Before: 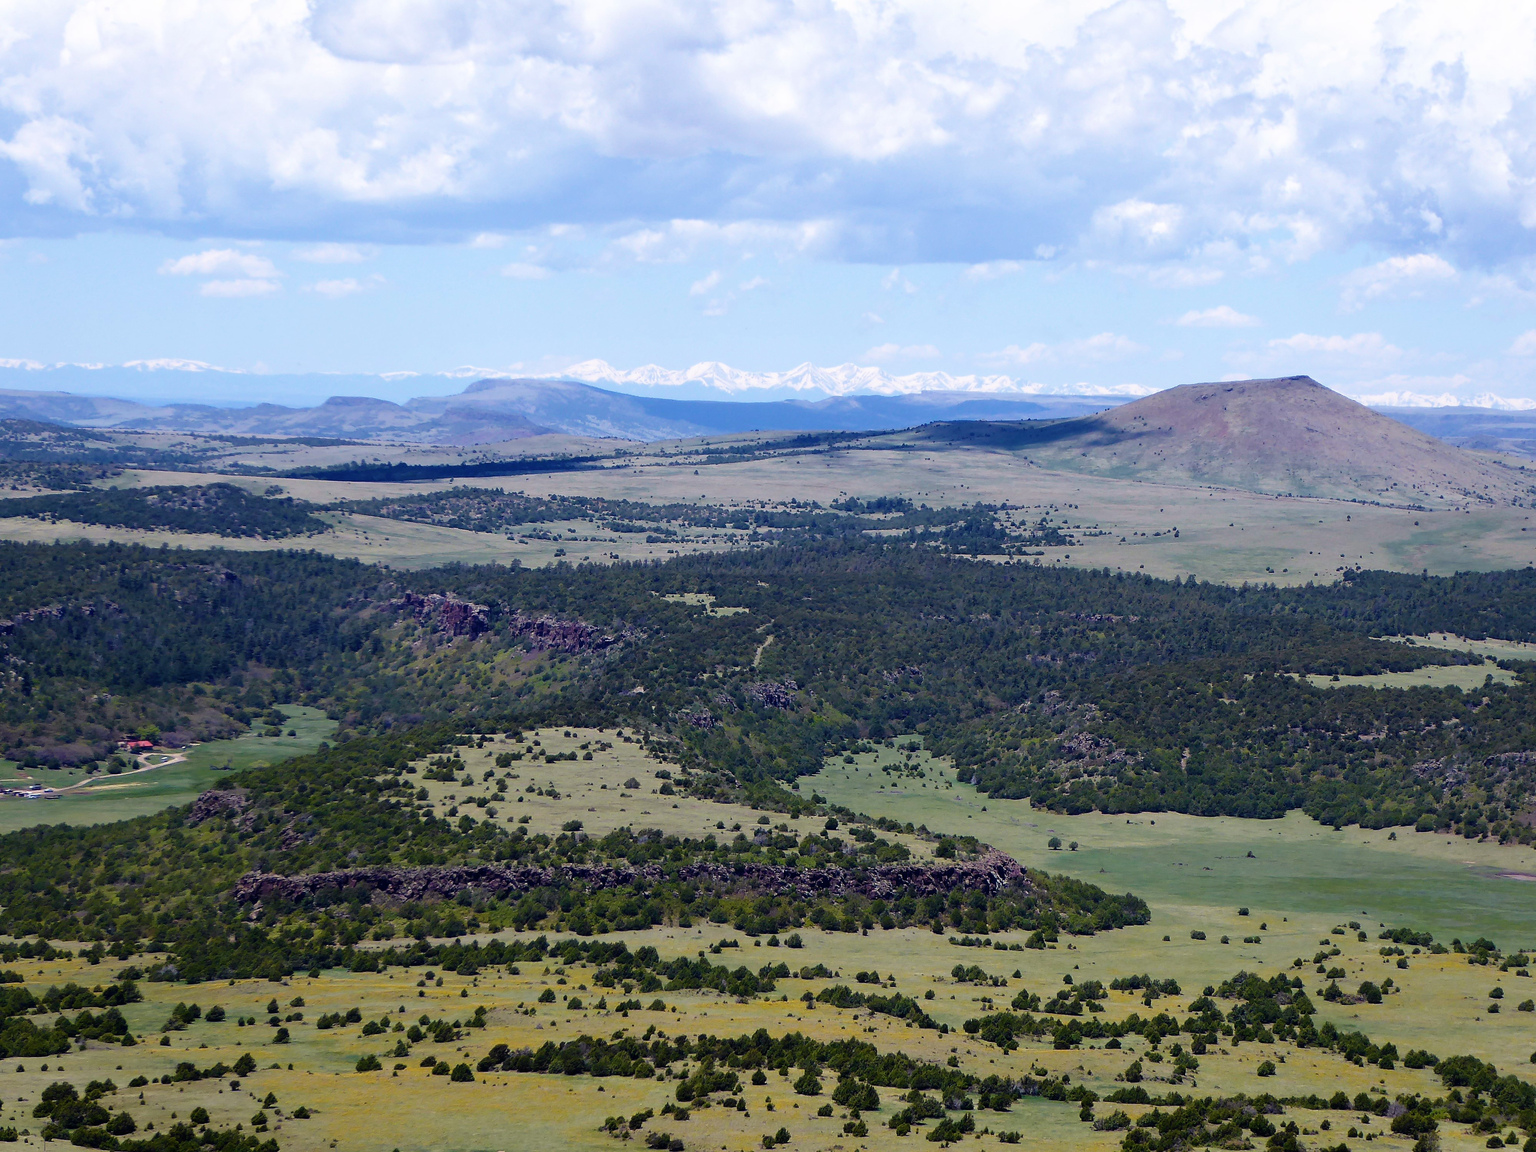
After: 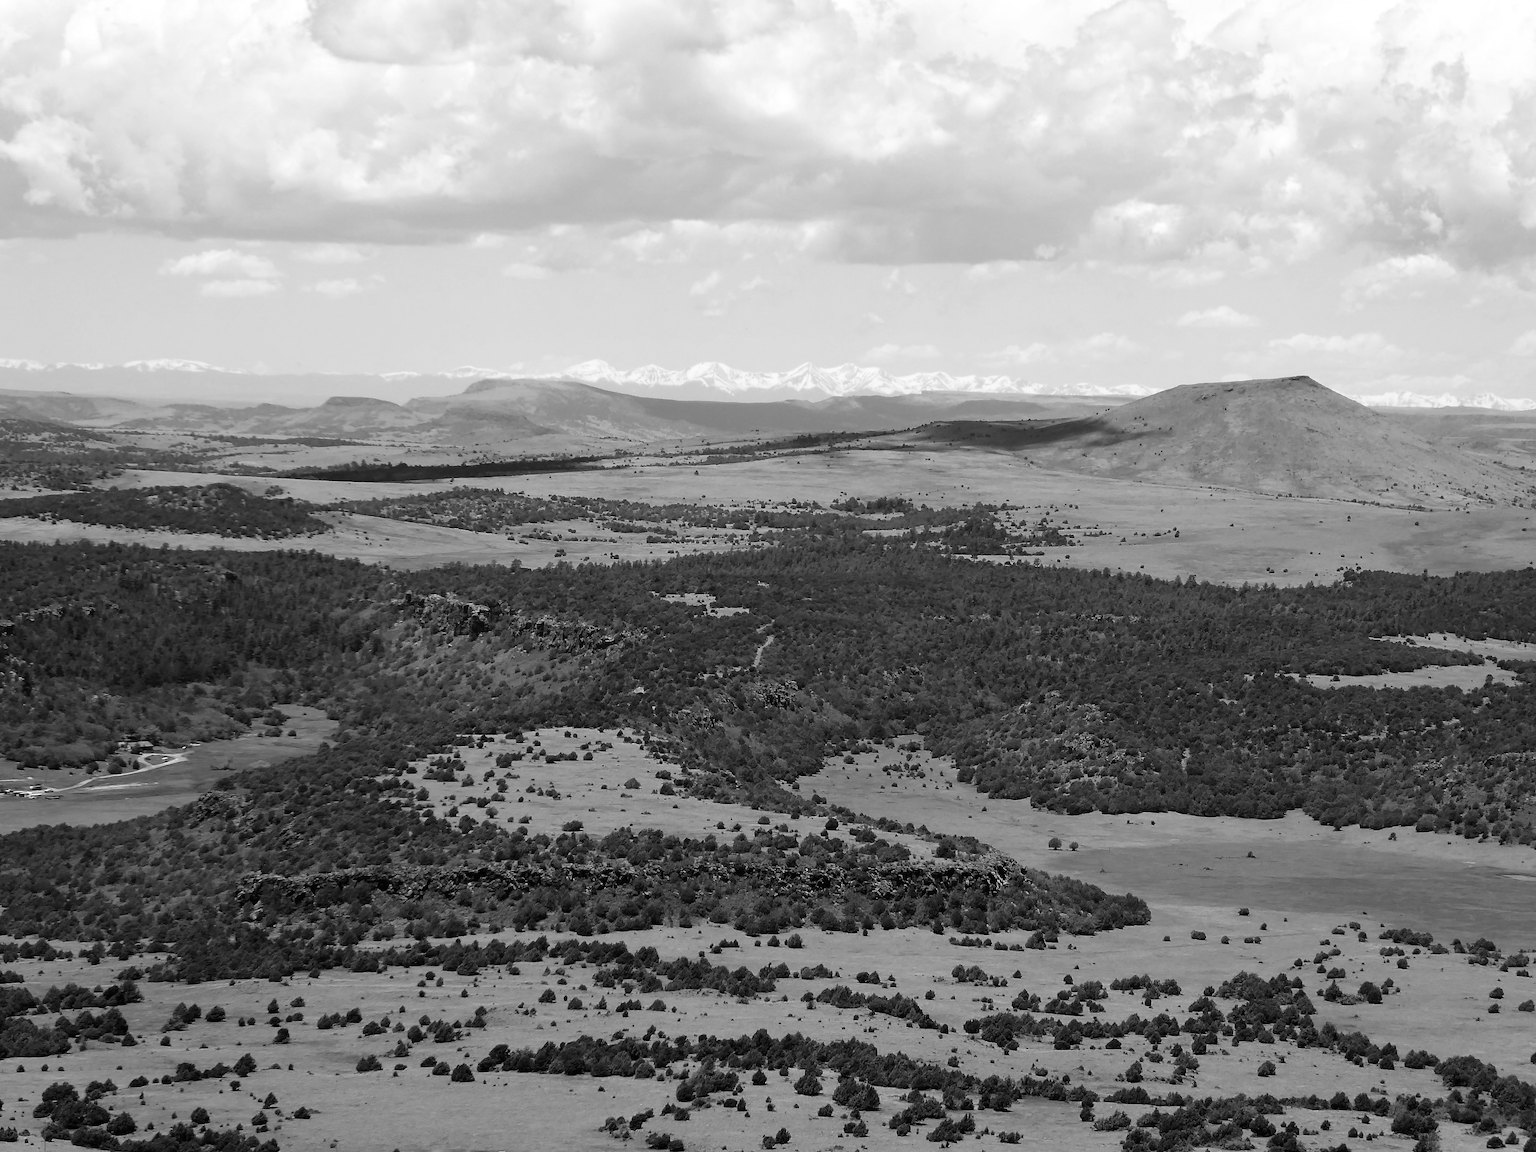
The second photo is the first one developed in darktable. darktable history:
contrast brightness saturation: saturation -1
white balance: red 1.08, blue 0.791
